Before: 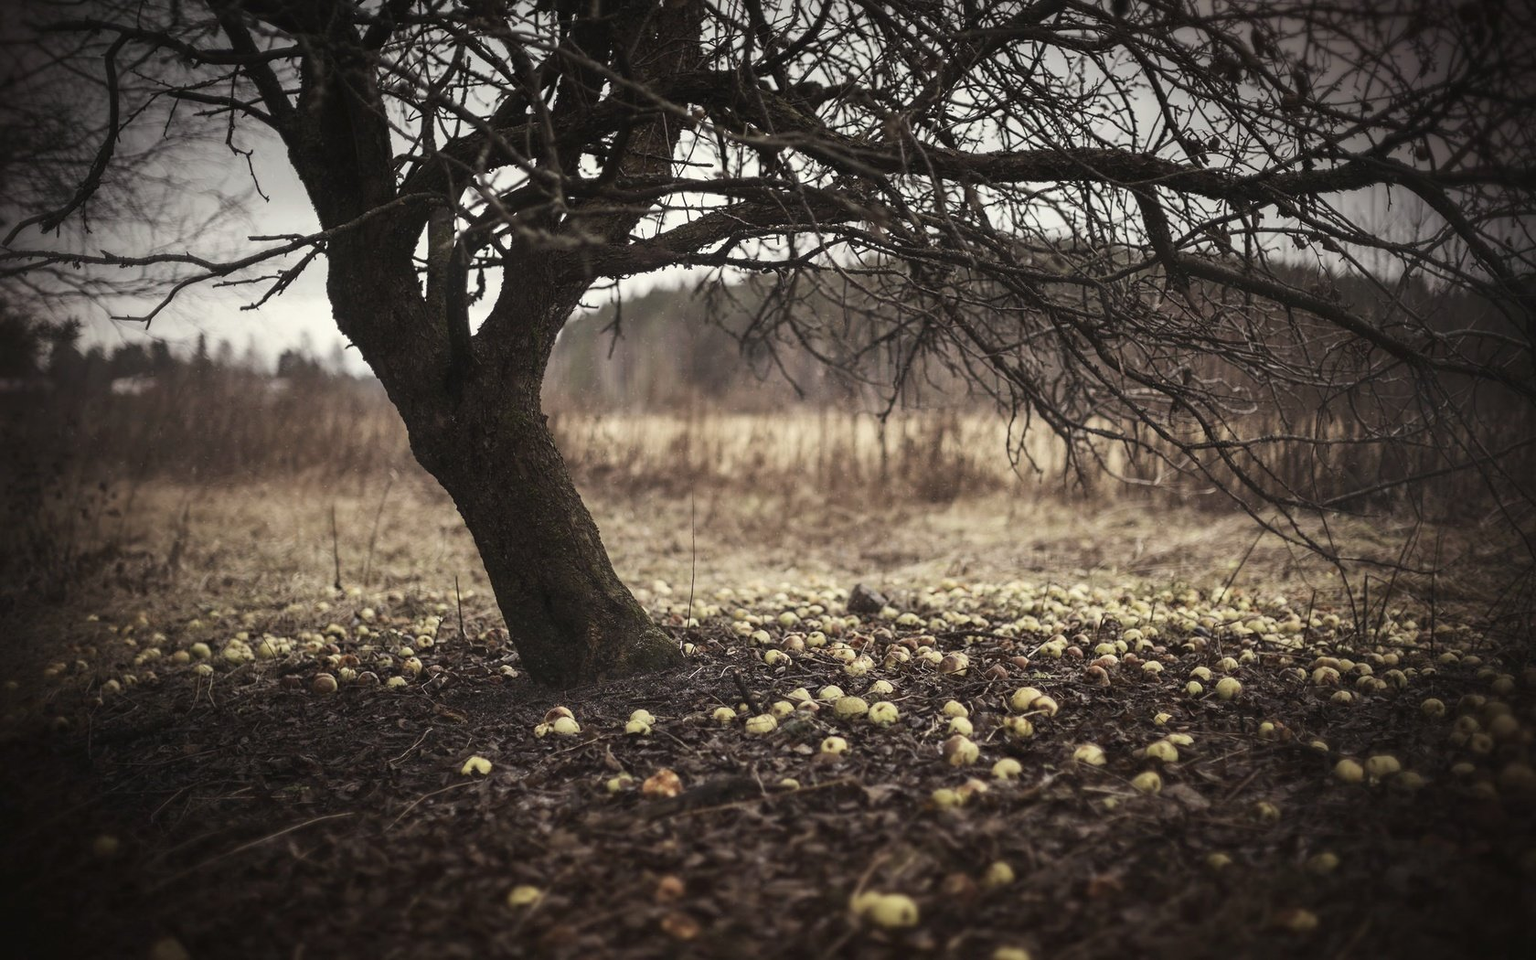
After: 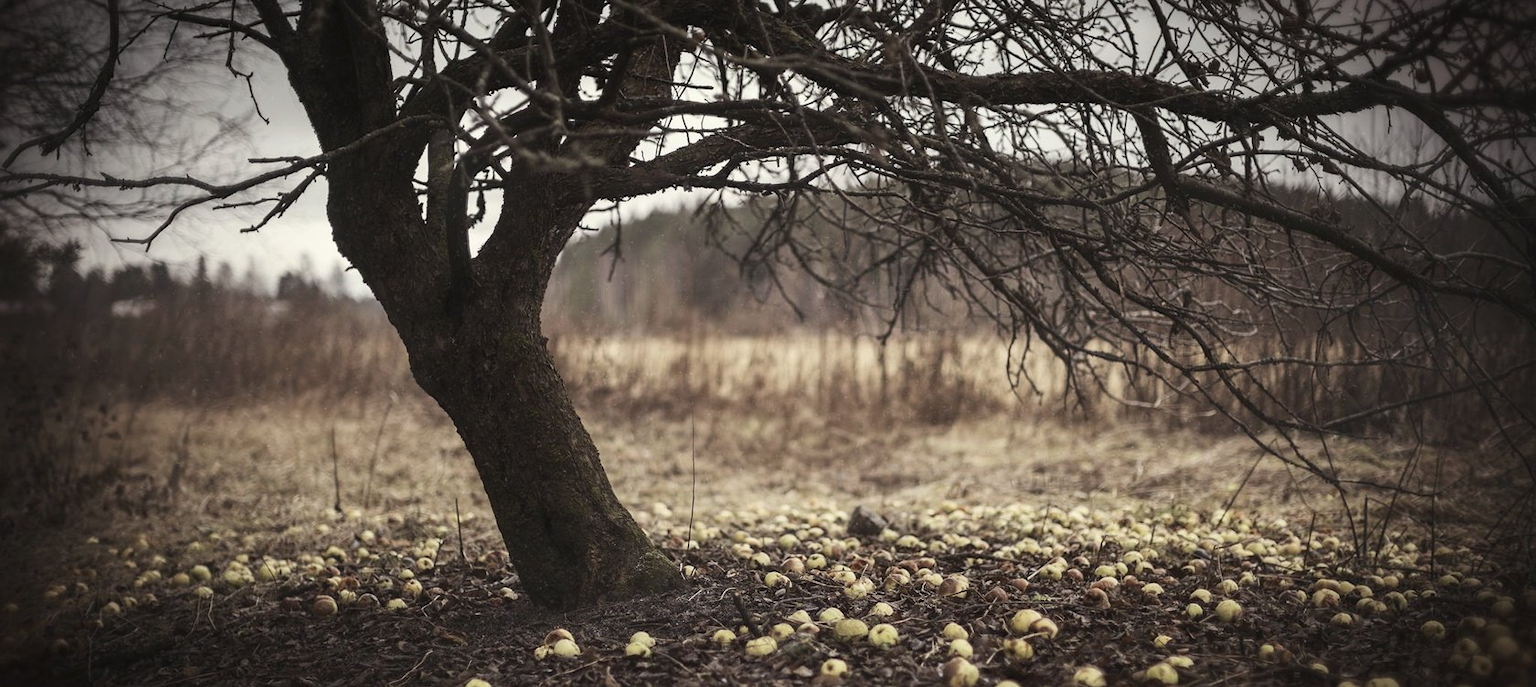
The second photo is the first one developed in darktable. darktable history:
crop and rotate: top 8.129%, bottom 20.213%
